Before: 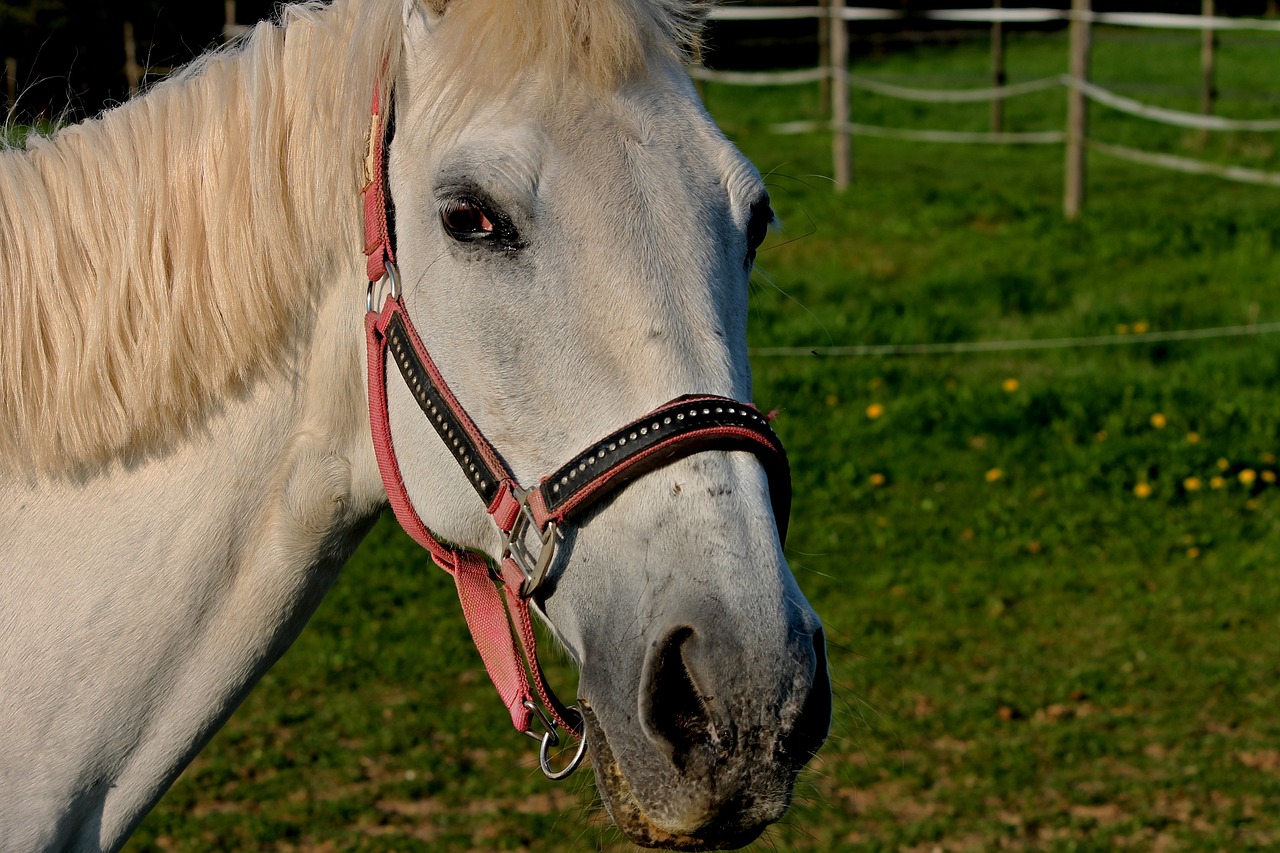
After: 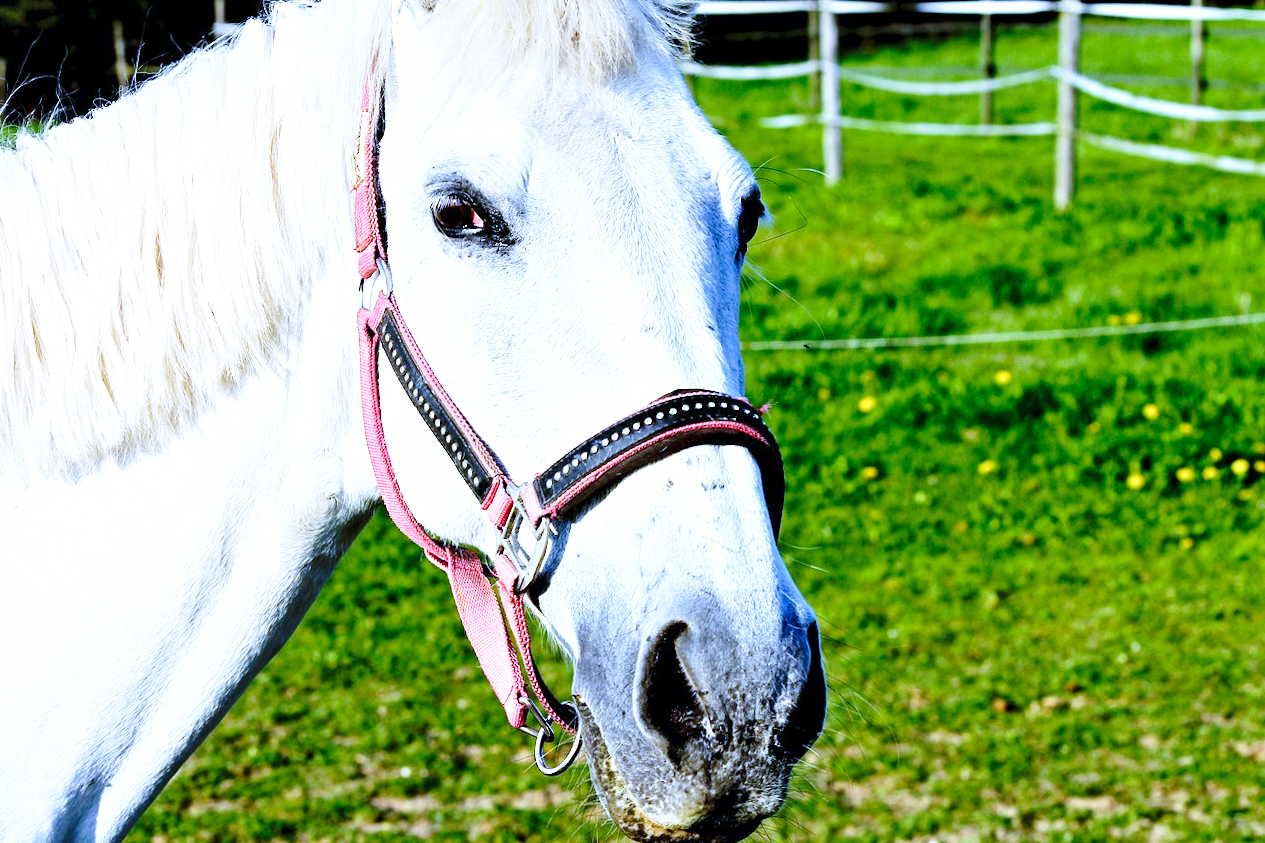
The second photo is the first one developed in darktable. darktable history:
base curve: curves: ch0 [(0, 0) (0.028, 0.03) (0.121, 0.232) (0.46, 0.748) (0.859, 0.968) (1, 1)], preserve colors none
white balance: red 0.766, blue 1.537
exposure: black level correction 0, exposure 1.675 EV, compensate exposure bias true, compensate highlight preservation false
rotate and perspective: rotation -0.45°, automatic cropping original format, crop left 0.008, crop right 0.992, crop top 0.012, crop bottom 0.988
local contrast: highlights 100%, shadows 100%, detail 120%, midtone range 0.2
